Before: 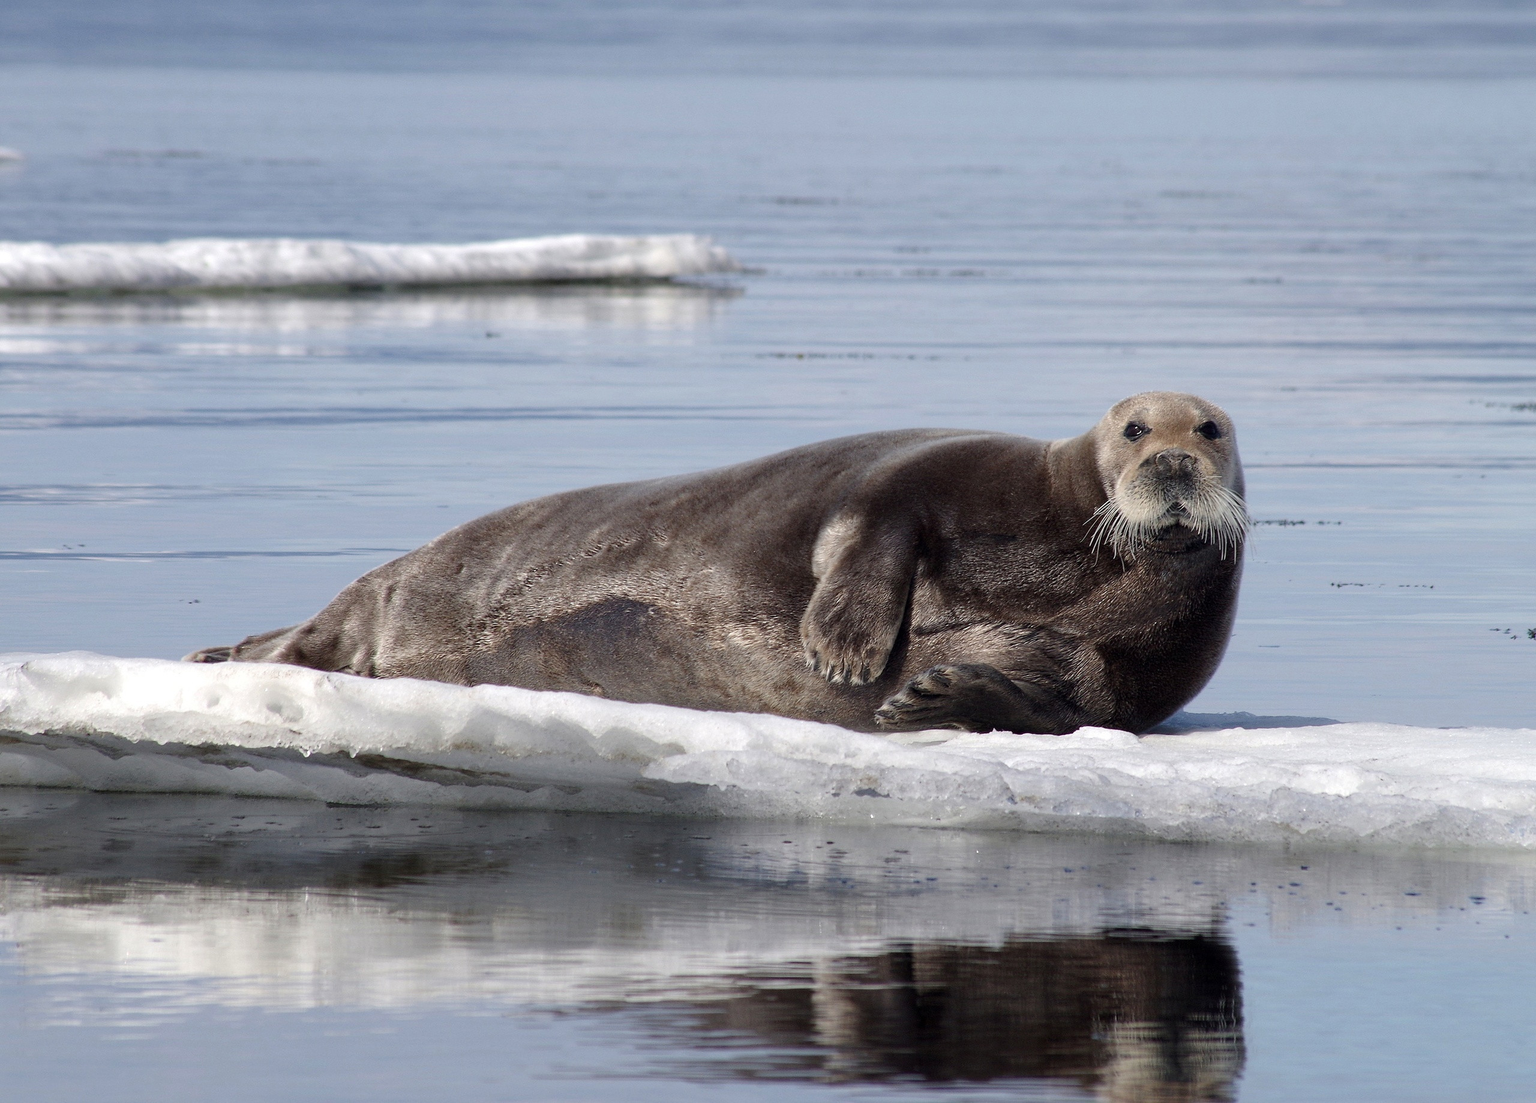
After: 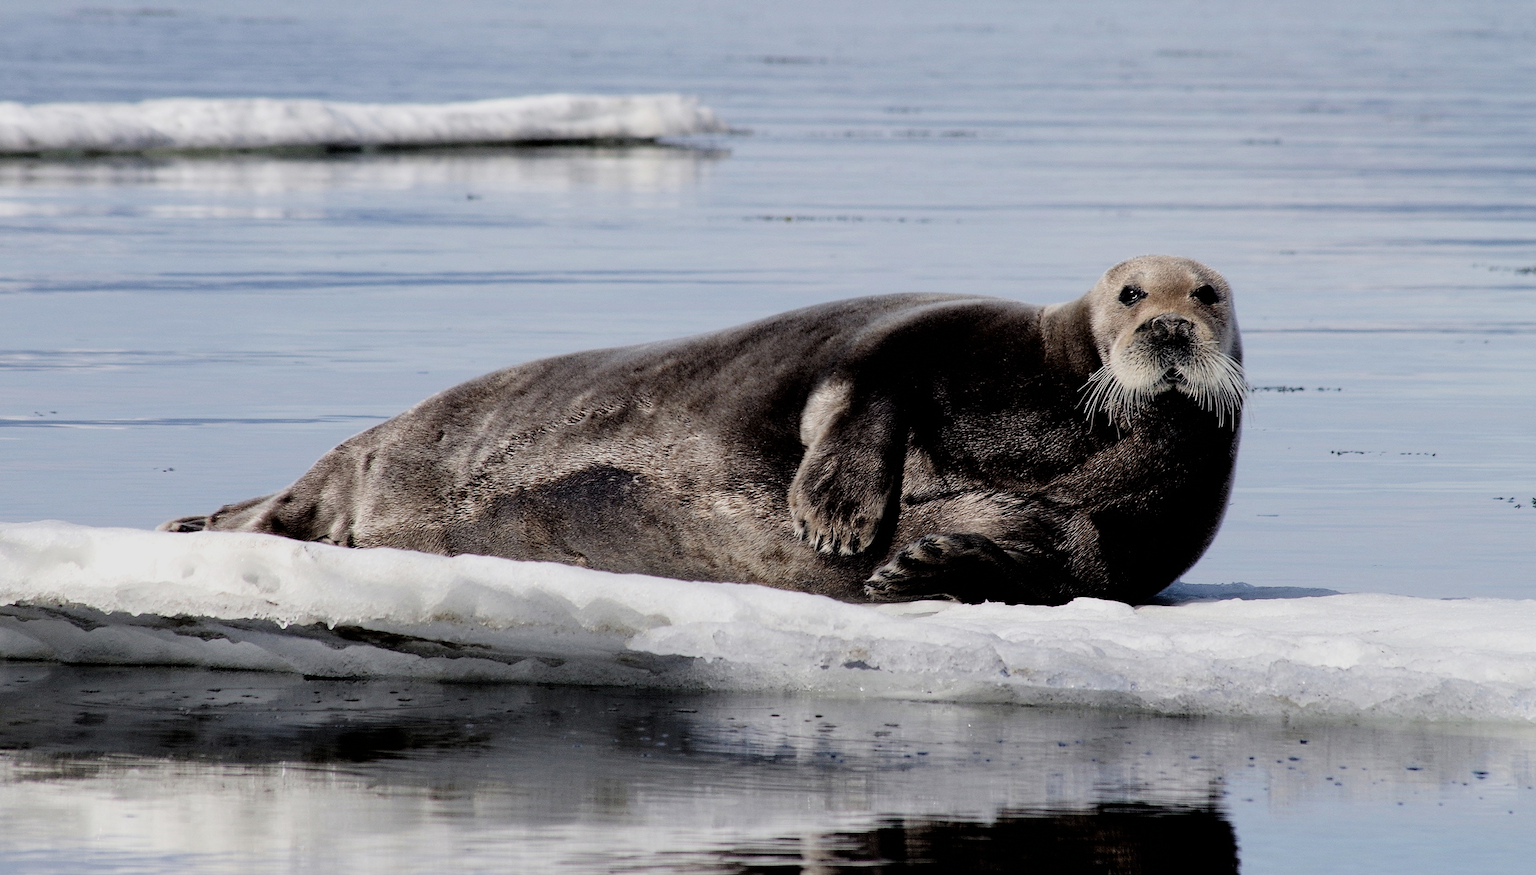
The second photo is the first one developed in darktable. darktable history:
exposure: black level correction 0.013, compensate highlight preservation false
filmic rgb: black relative exposure -5.13 EV, white relative exposure 3.96 EV, threshold 5.97 EV, hardness 2.88, contrast 1.299, highlights saturation mix -31.25%, enable highlight reconstruction true
crop and rotate: left 1.921%, top 12.943%, right 0.249%, bottom 9.316%
